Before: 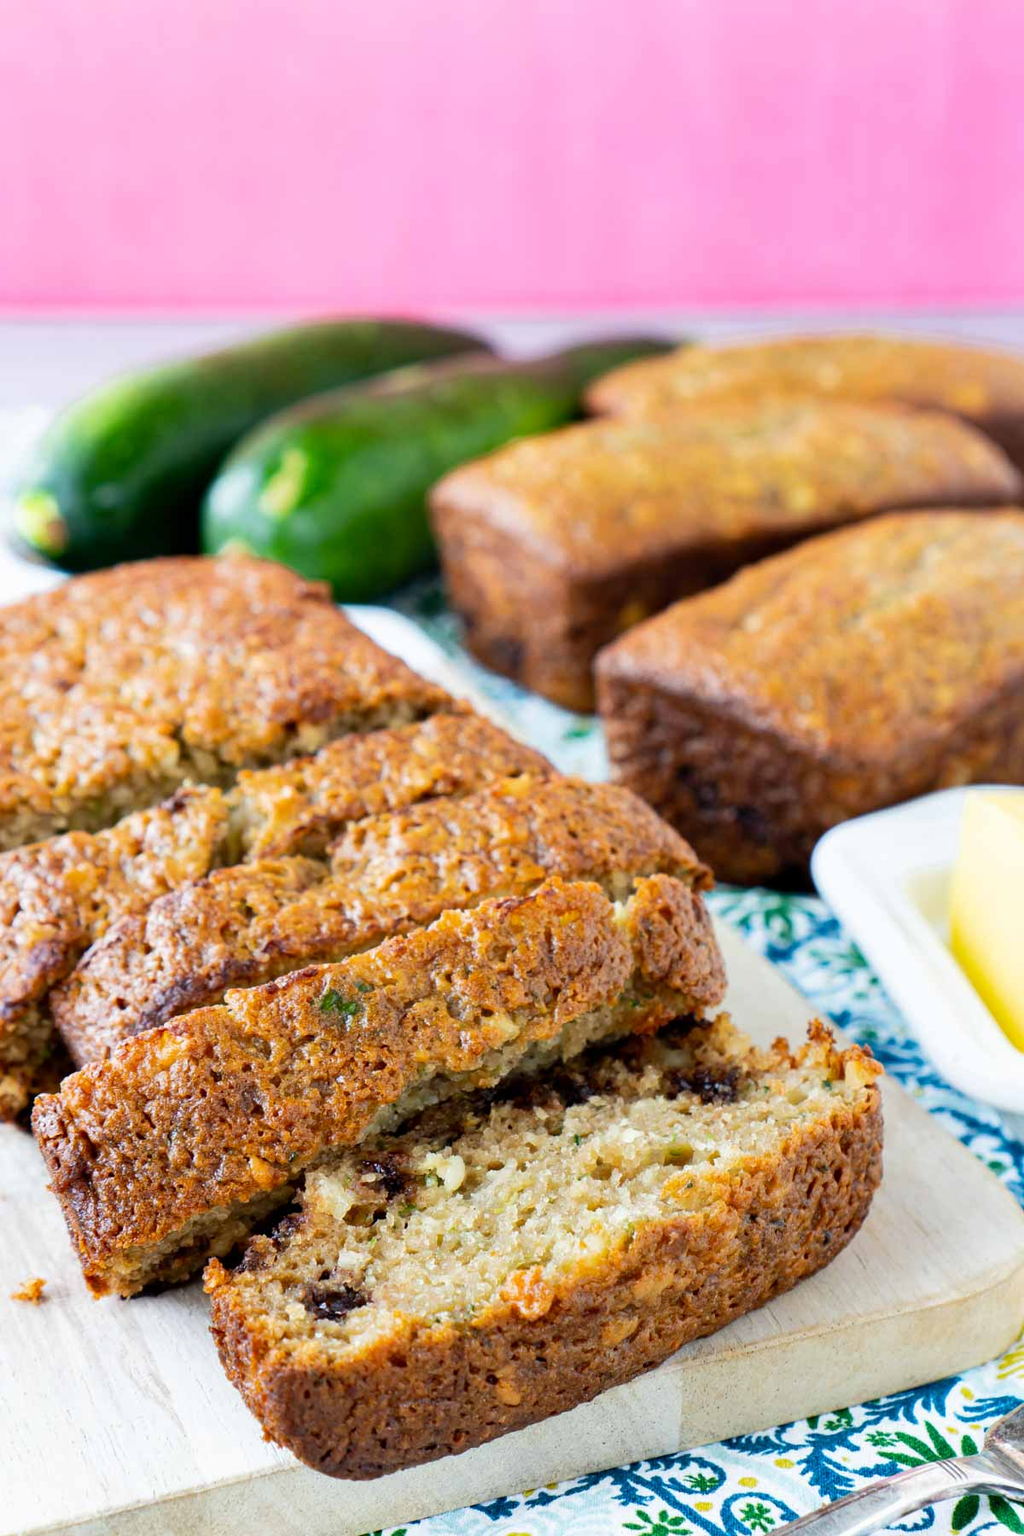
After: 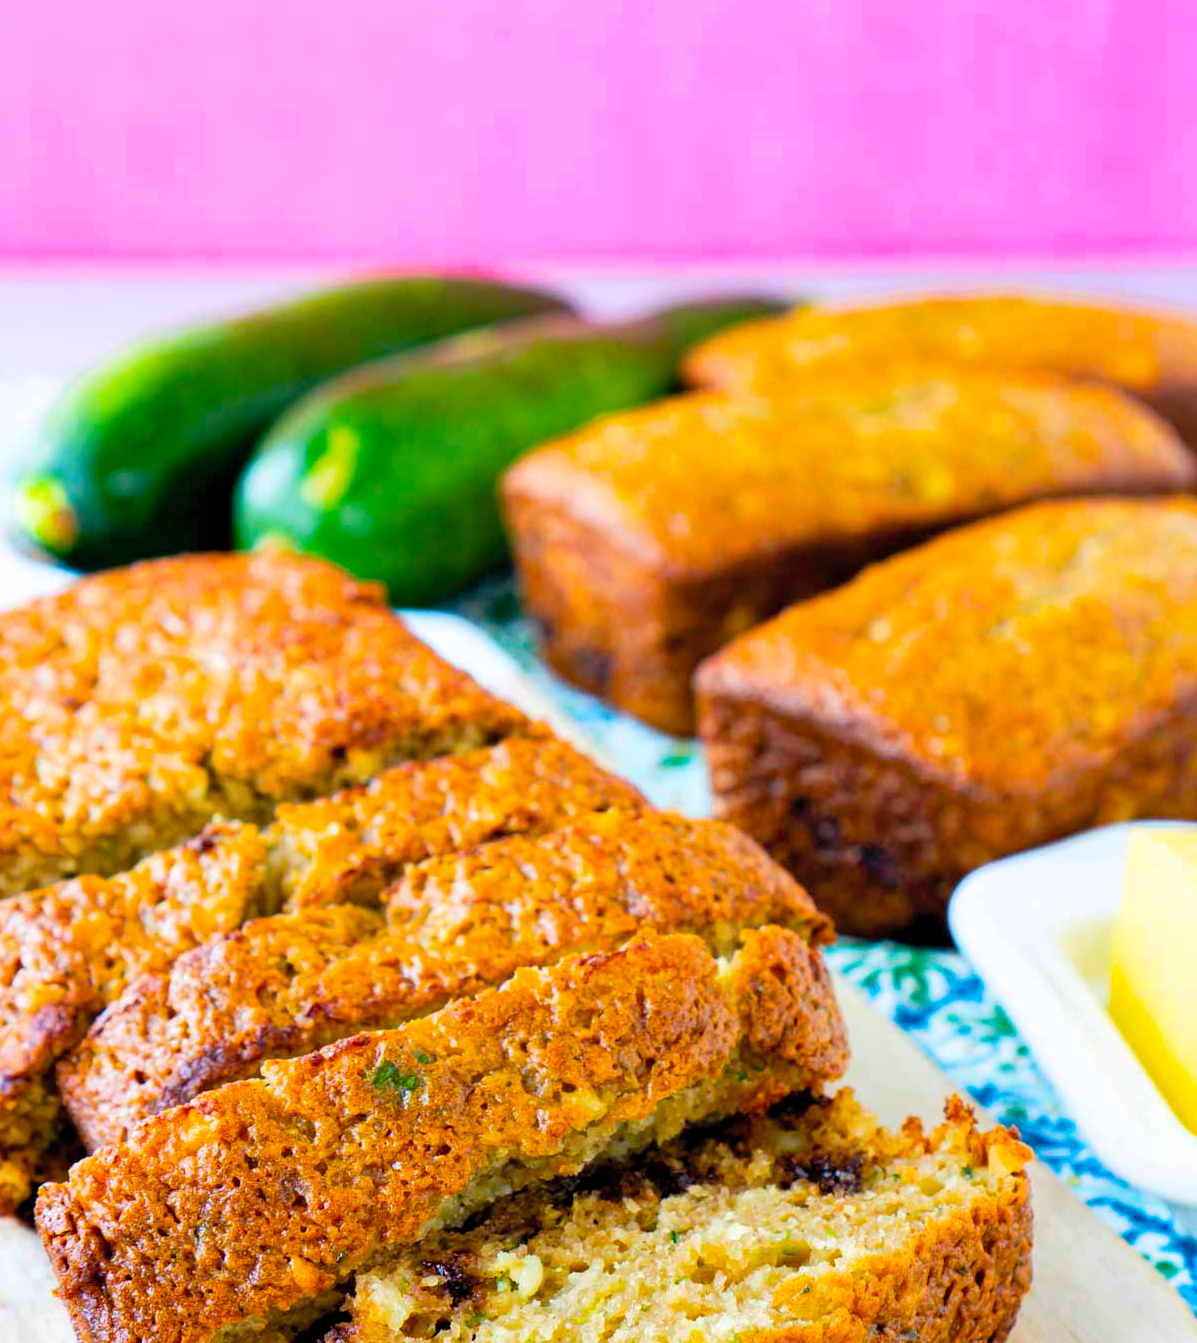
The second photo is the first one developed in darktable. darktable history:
crop: left 0.227%, top 5.535%, bottom 19.819%
contrast brightness saturation: brightness 0.094, saturation 0.192
color balance rgb: perceptual saturation grading › global saturation 40.207%, global vibrance 15.153%
exposure: black level correction 0.001, exposure 0.015 EV
